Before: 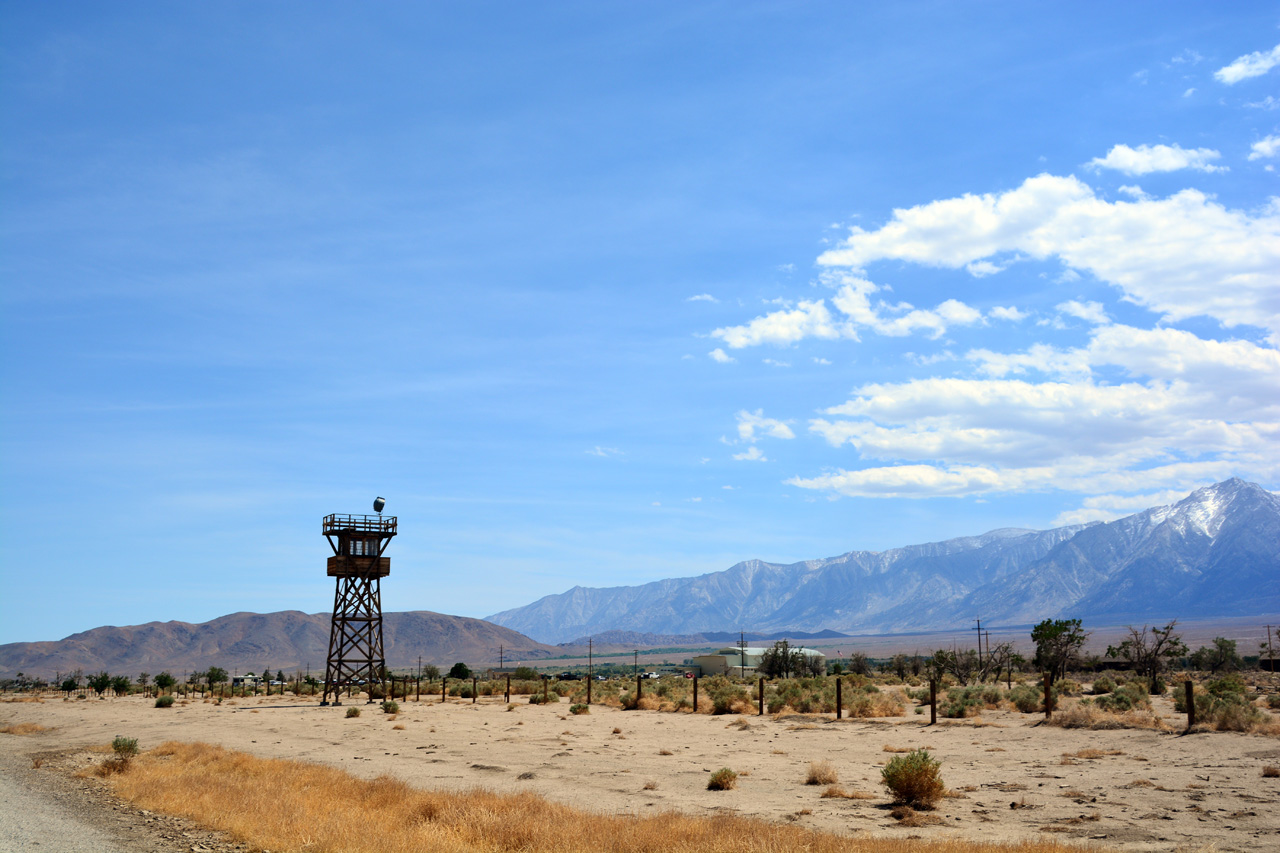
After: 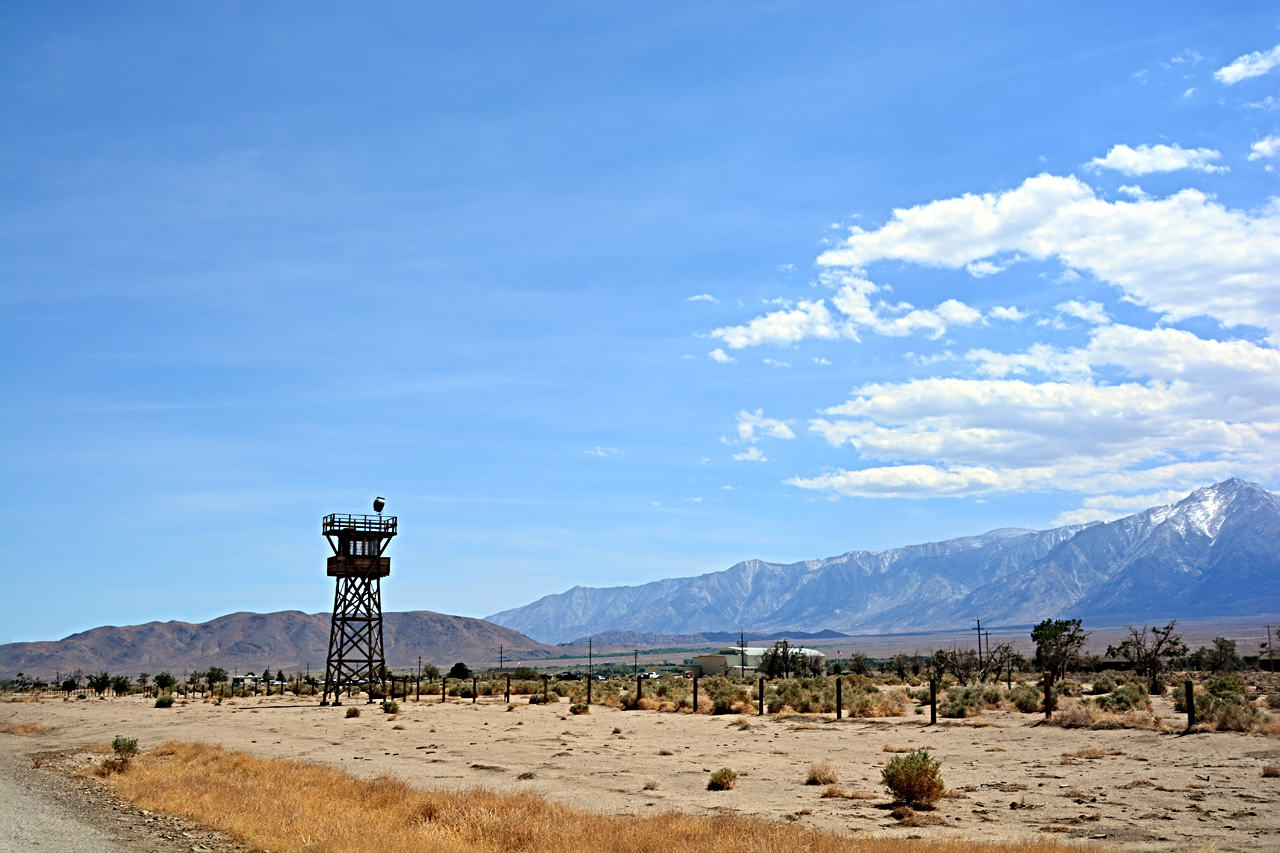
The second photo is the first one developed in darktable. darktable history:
sharpen: radius 4.874
